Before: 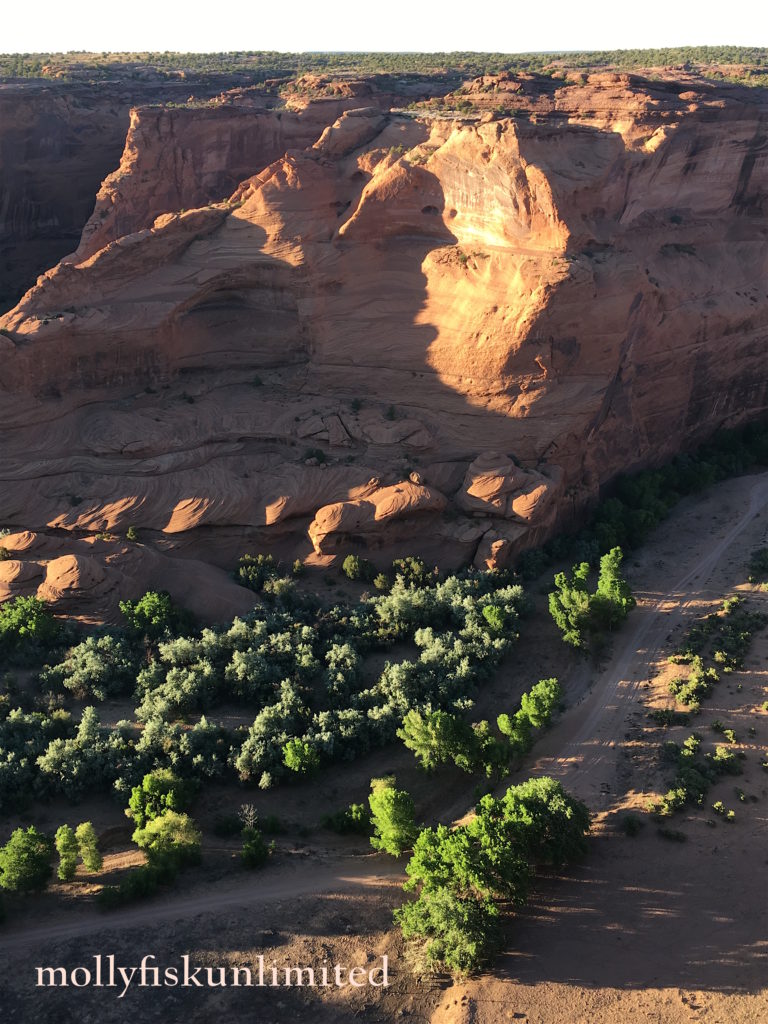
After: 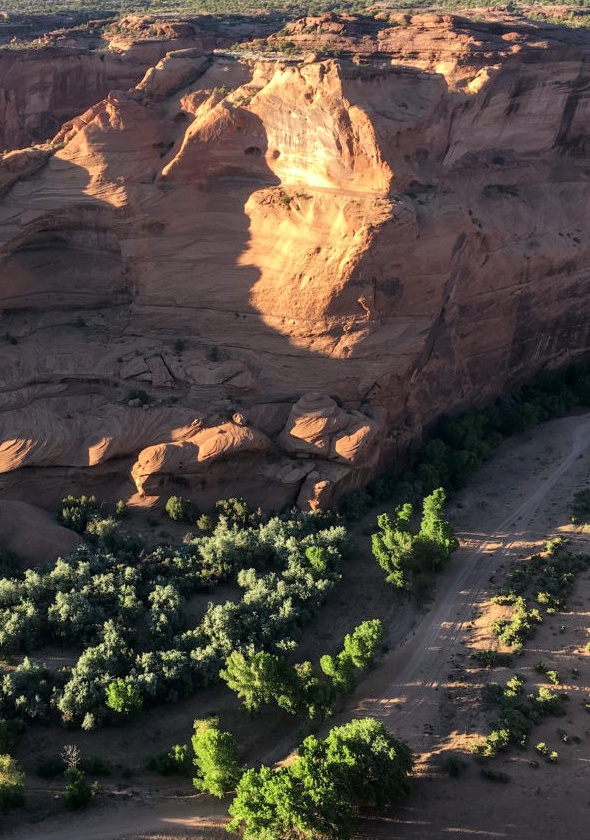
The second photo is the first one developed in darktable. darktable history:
local contrast: on, module defaults
crop: left 23.095%, top 5.827%, bottom 11.854%
